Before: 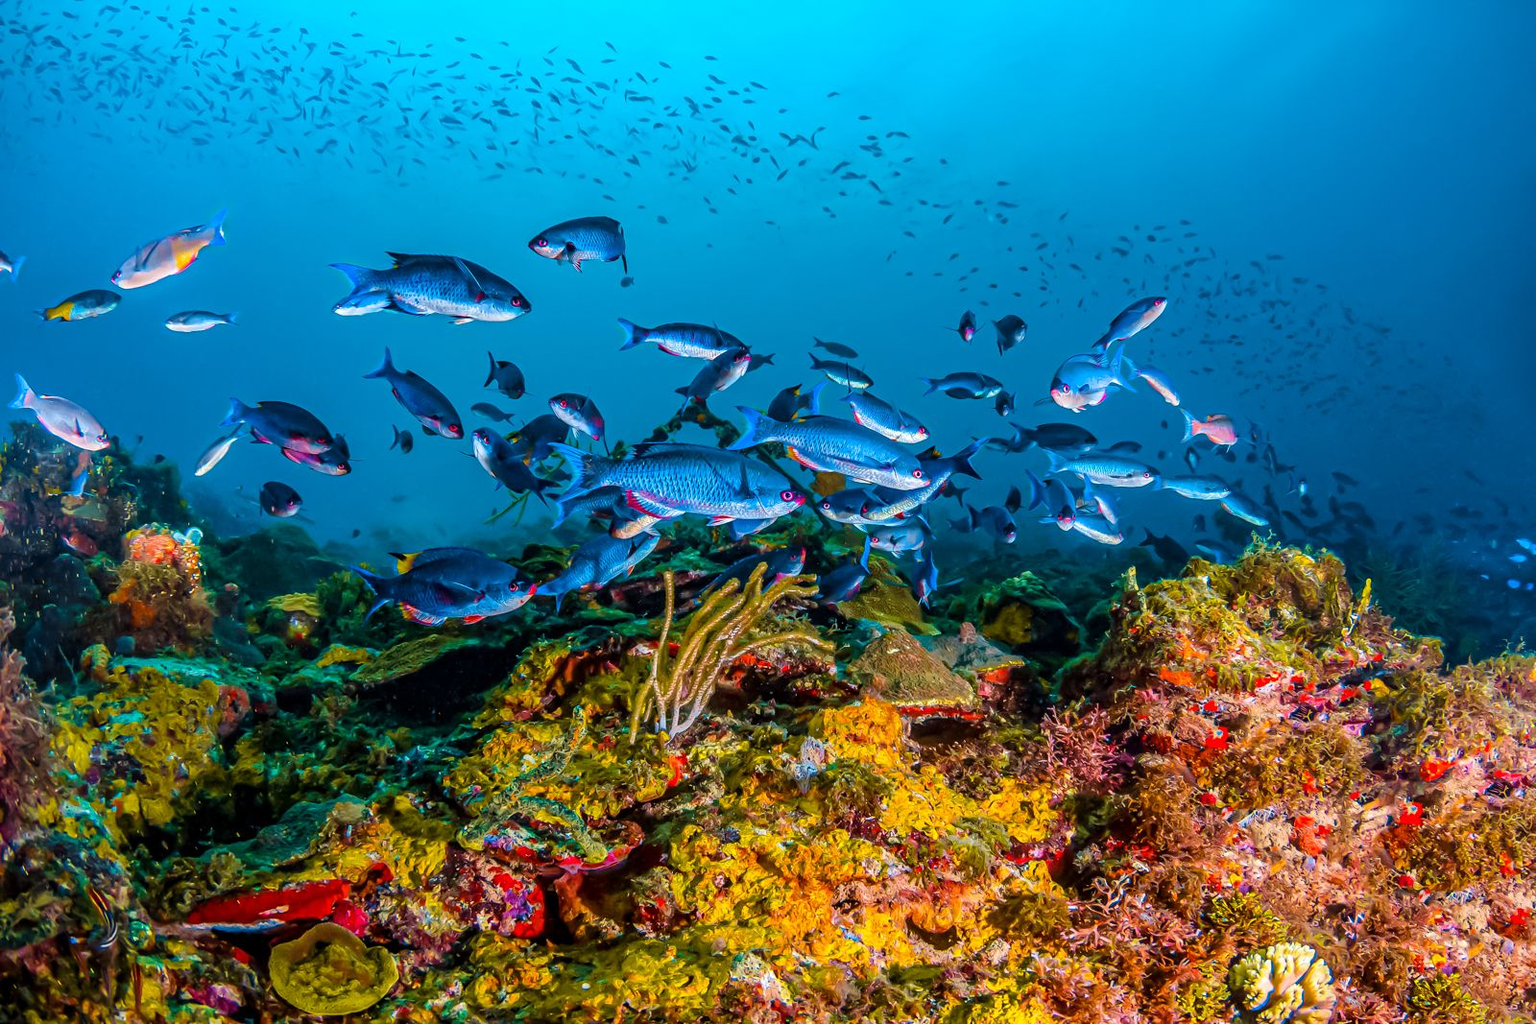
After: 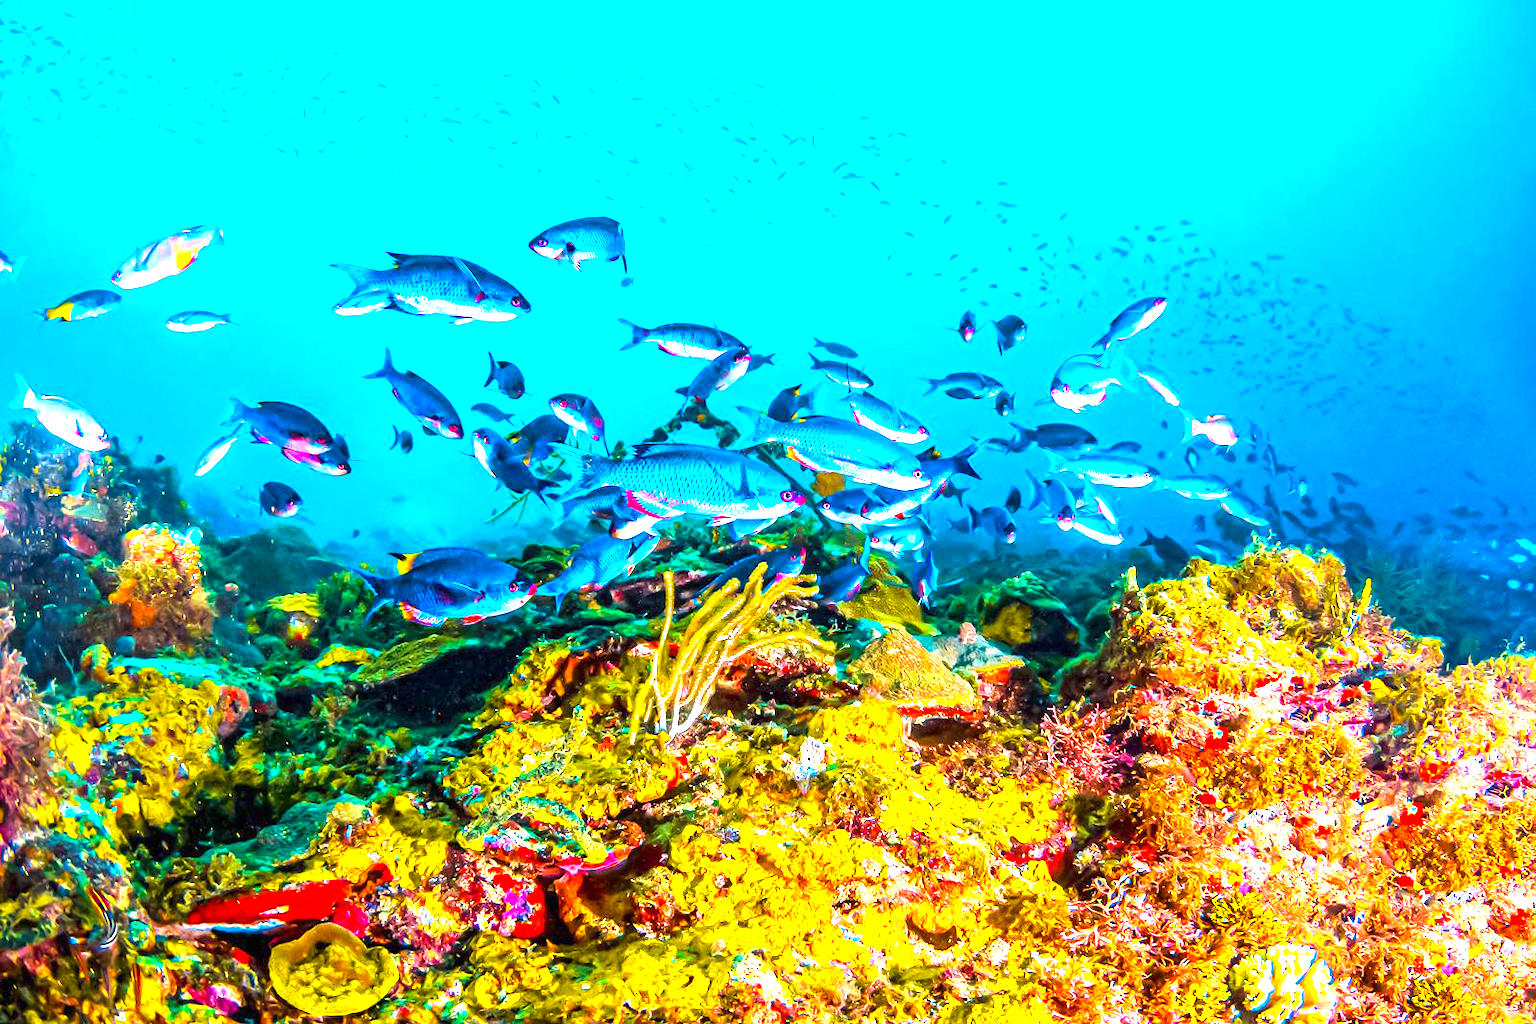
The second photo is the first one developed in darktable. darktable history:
color balance rgb: perceptual saturation grading › global saturation 20%, global vibrance 20%
exposure: black level correction 0, exposure 2.138 EV, compensate exposure bias true, compensate highlight preservation false
